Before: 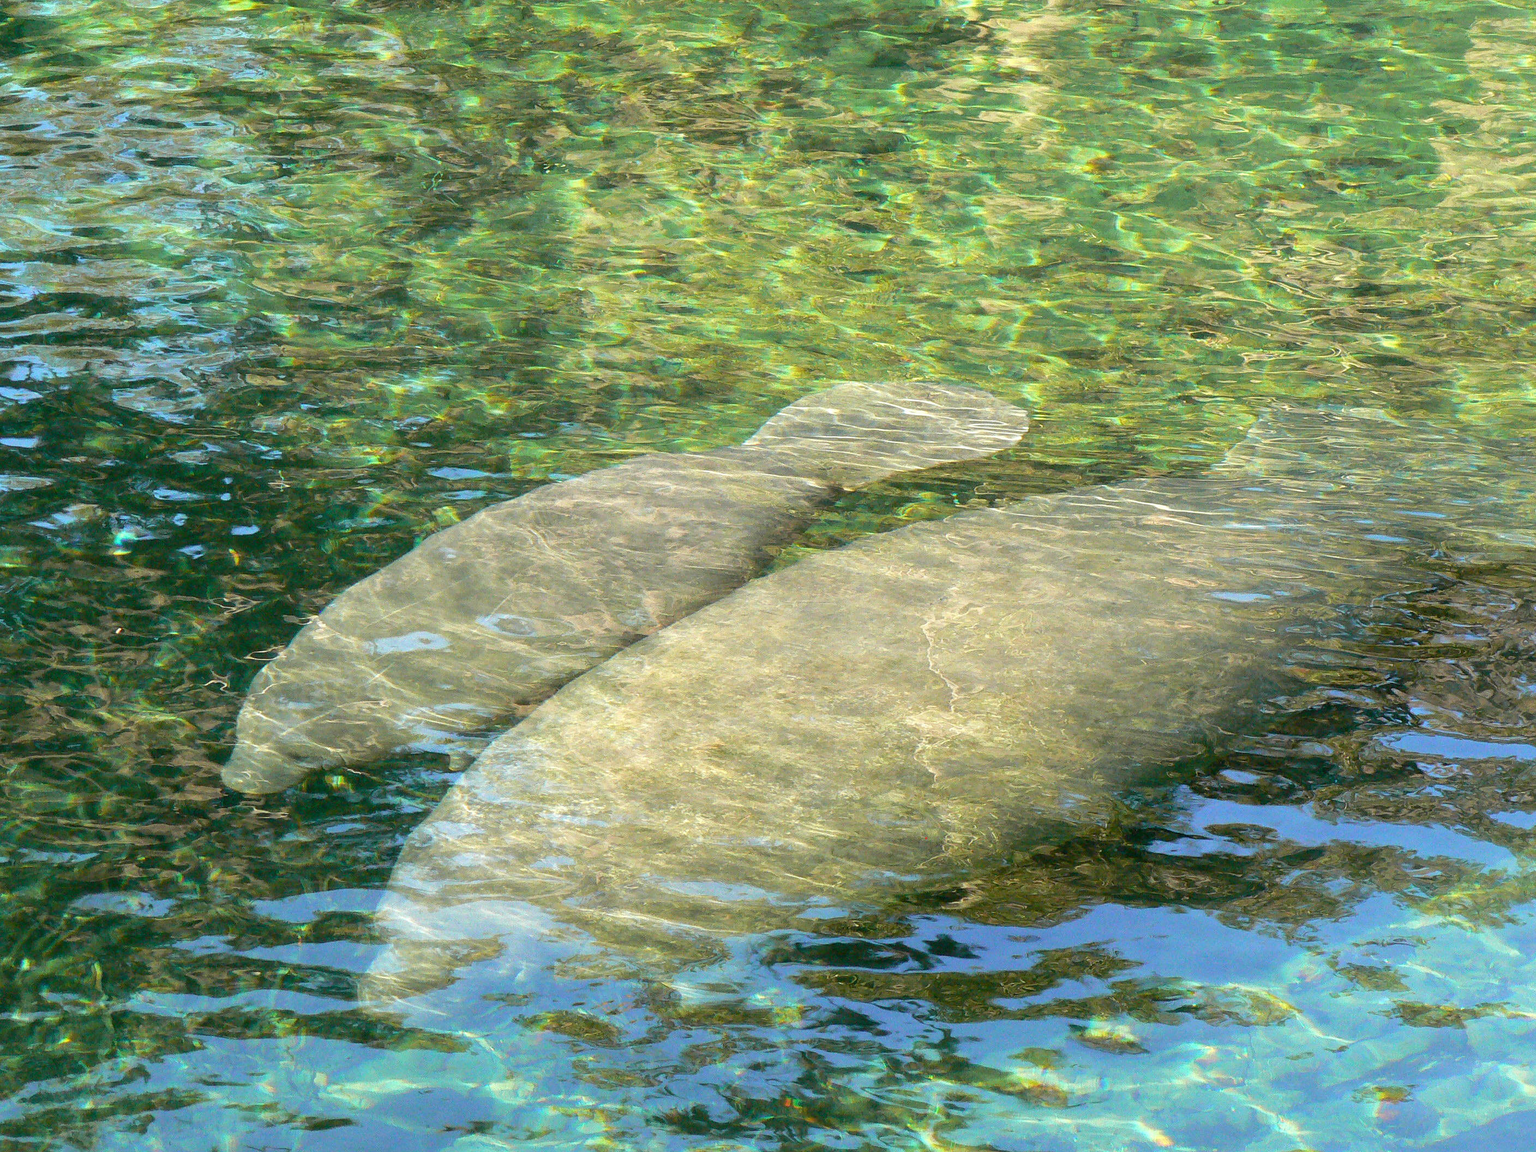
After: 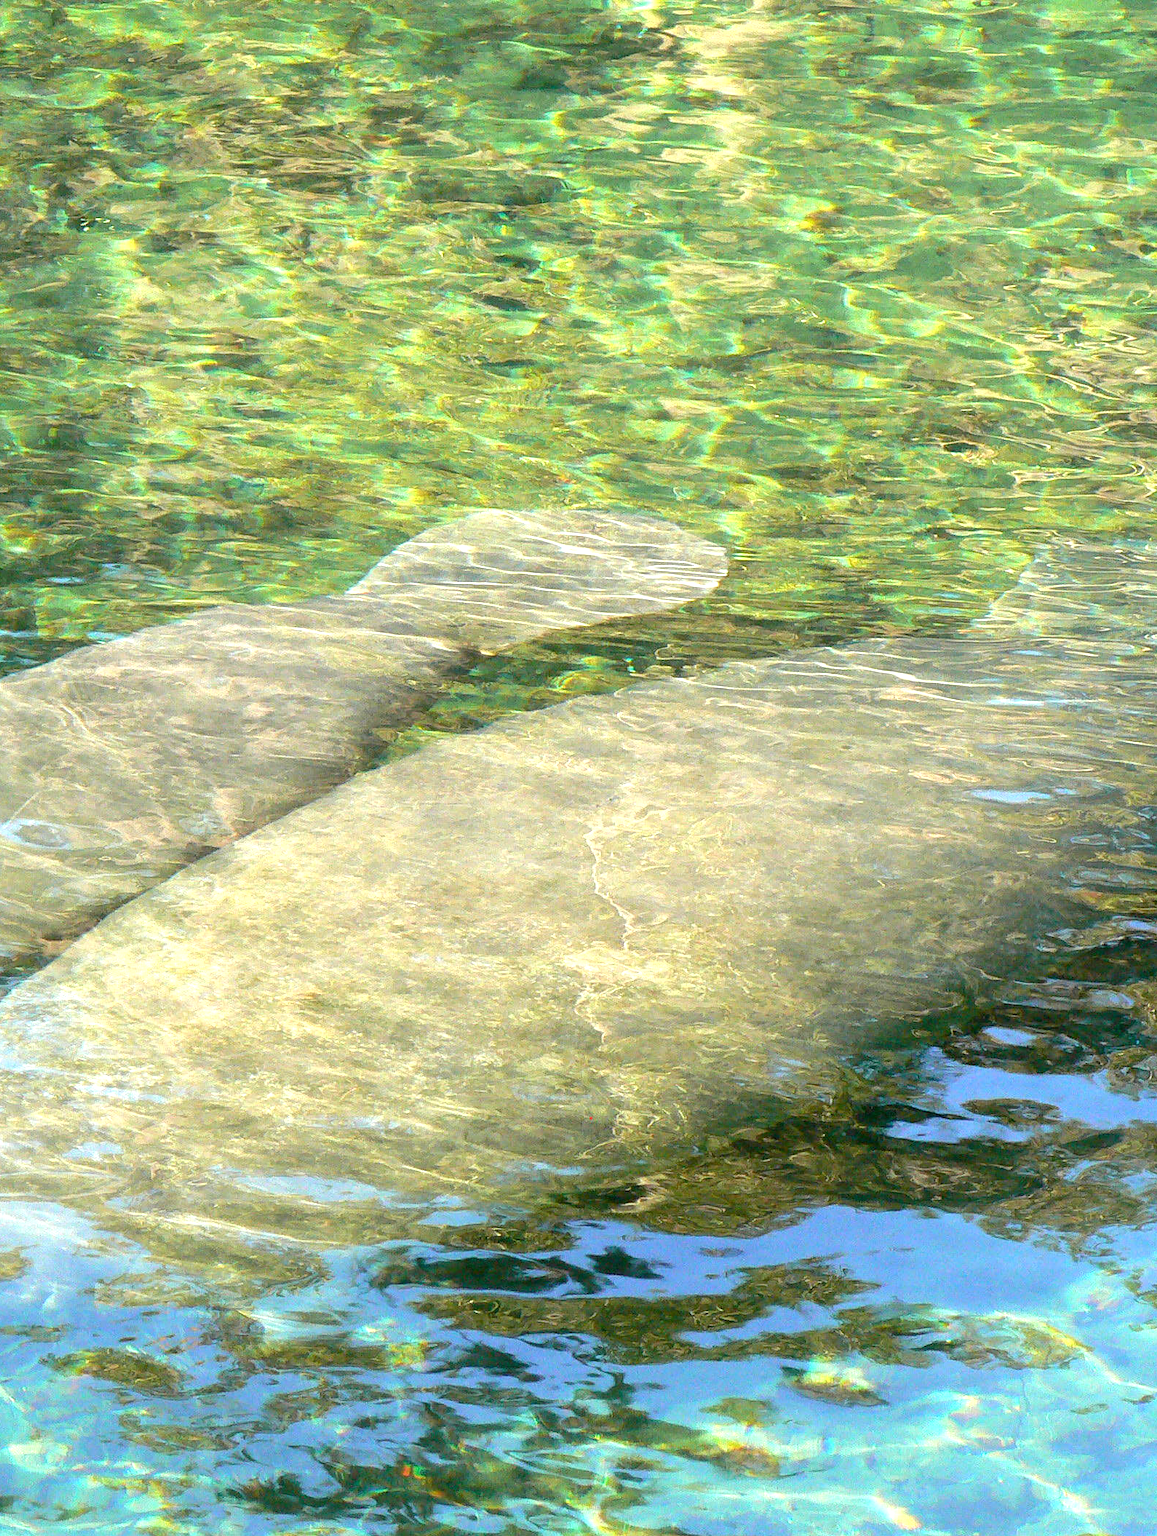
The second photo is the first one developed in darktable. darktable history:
crop: left 31.489%, top 0.019%, right 12.003%
exposure: black level correction 0.001, exposure 0.499 EV, compensate highlight preservation false
